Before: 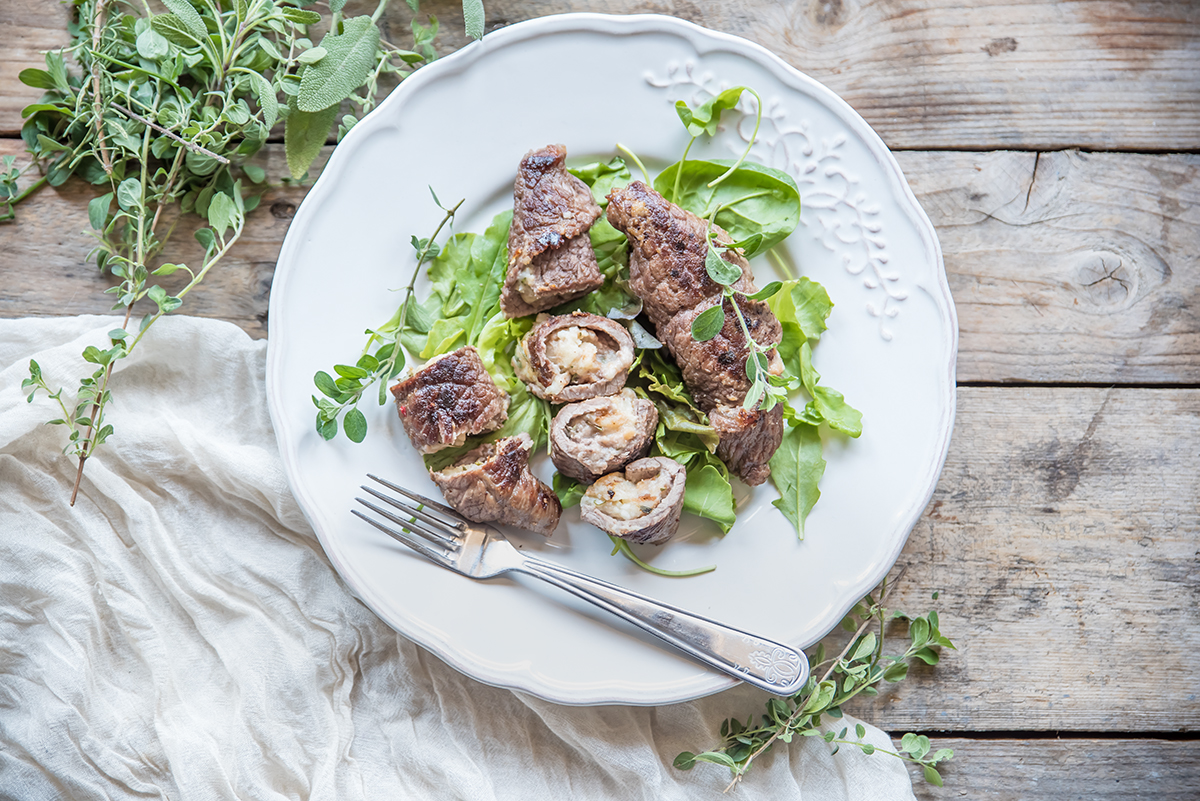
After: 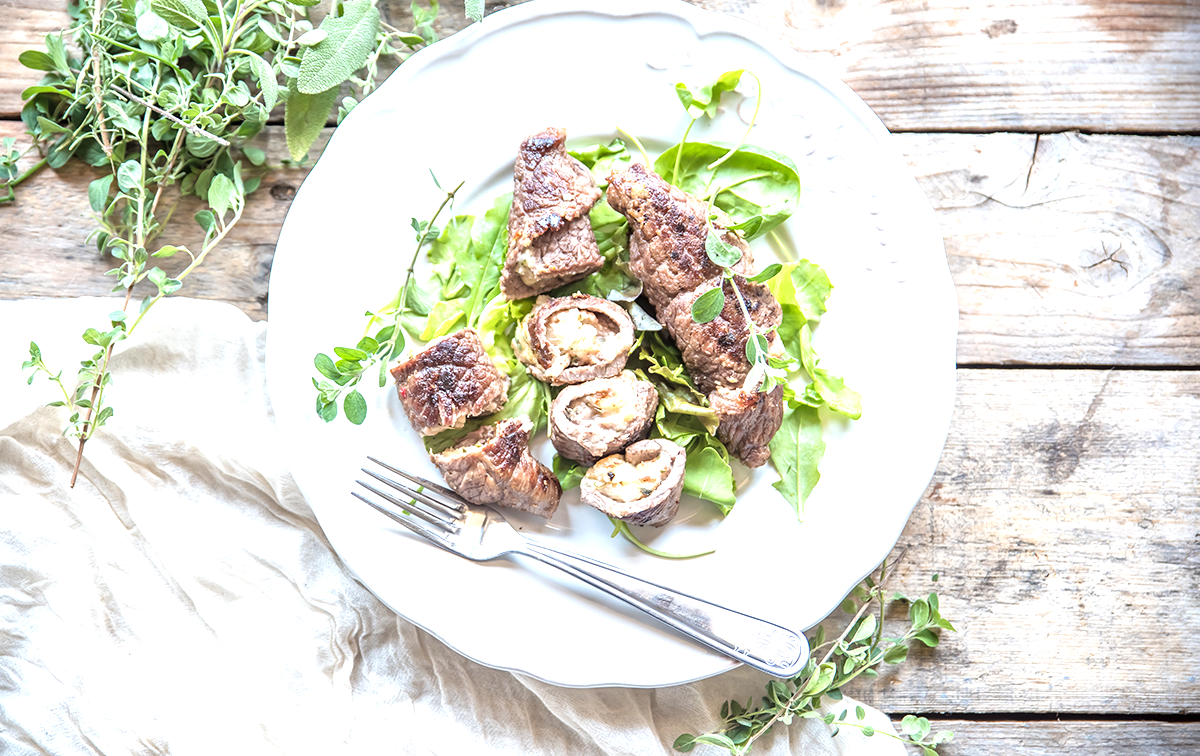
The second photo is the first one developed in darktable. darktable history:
exposure: black level correction 0, exposure 0.9 EV, compensate highlight preservation false
crop and rotate: top 2.479%, bottom 3.018%
